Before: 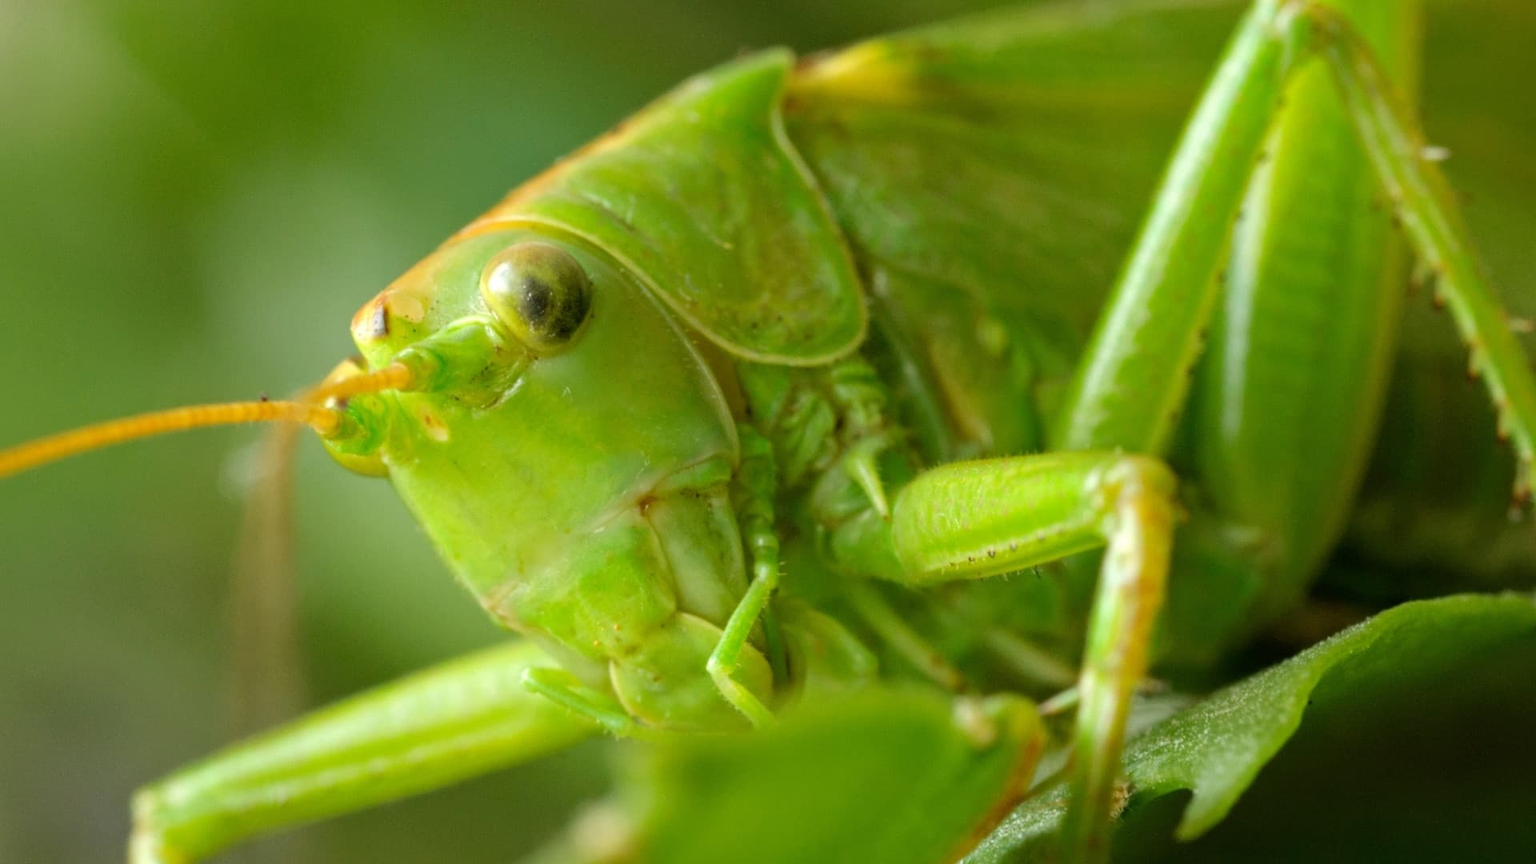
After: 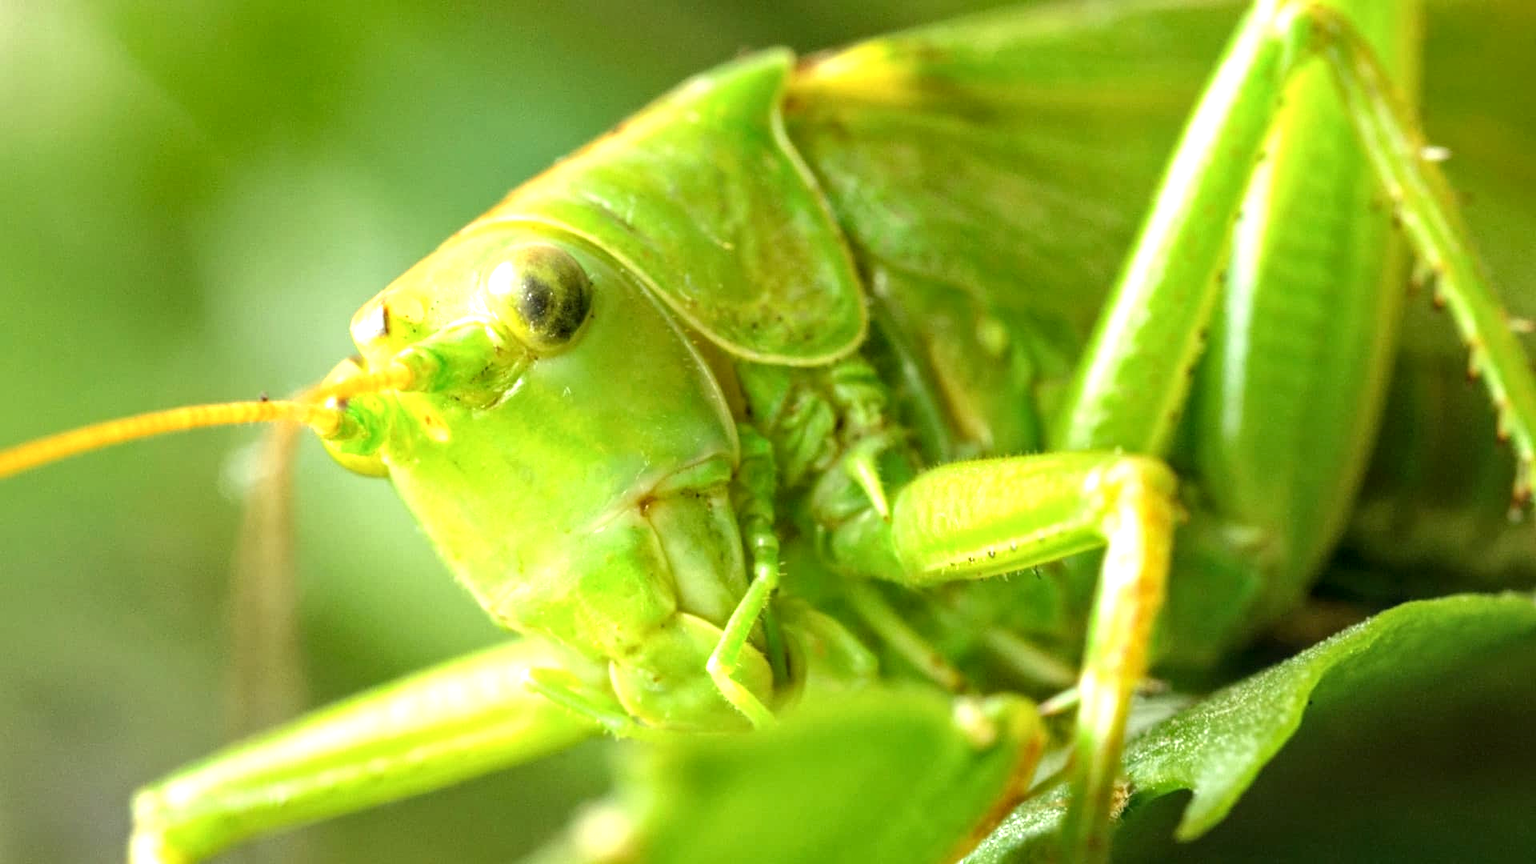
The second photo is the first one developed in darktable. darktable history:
exposure: black level correction 0, exposure 0.948 EV, compensate exposure bias true, compensate highlight preservation false
local contrast: detail 130%
